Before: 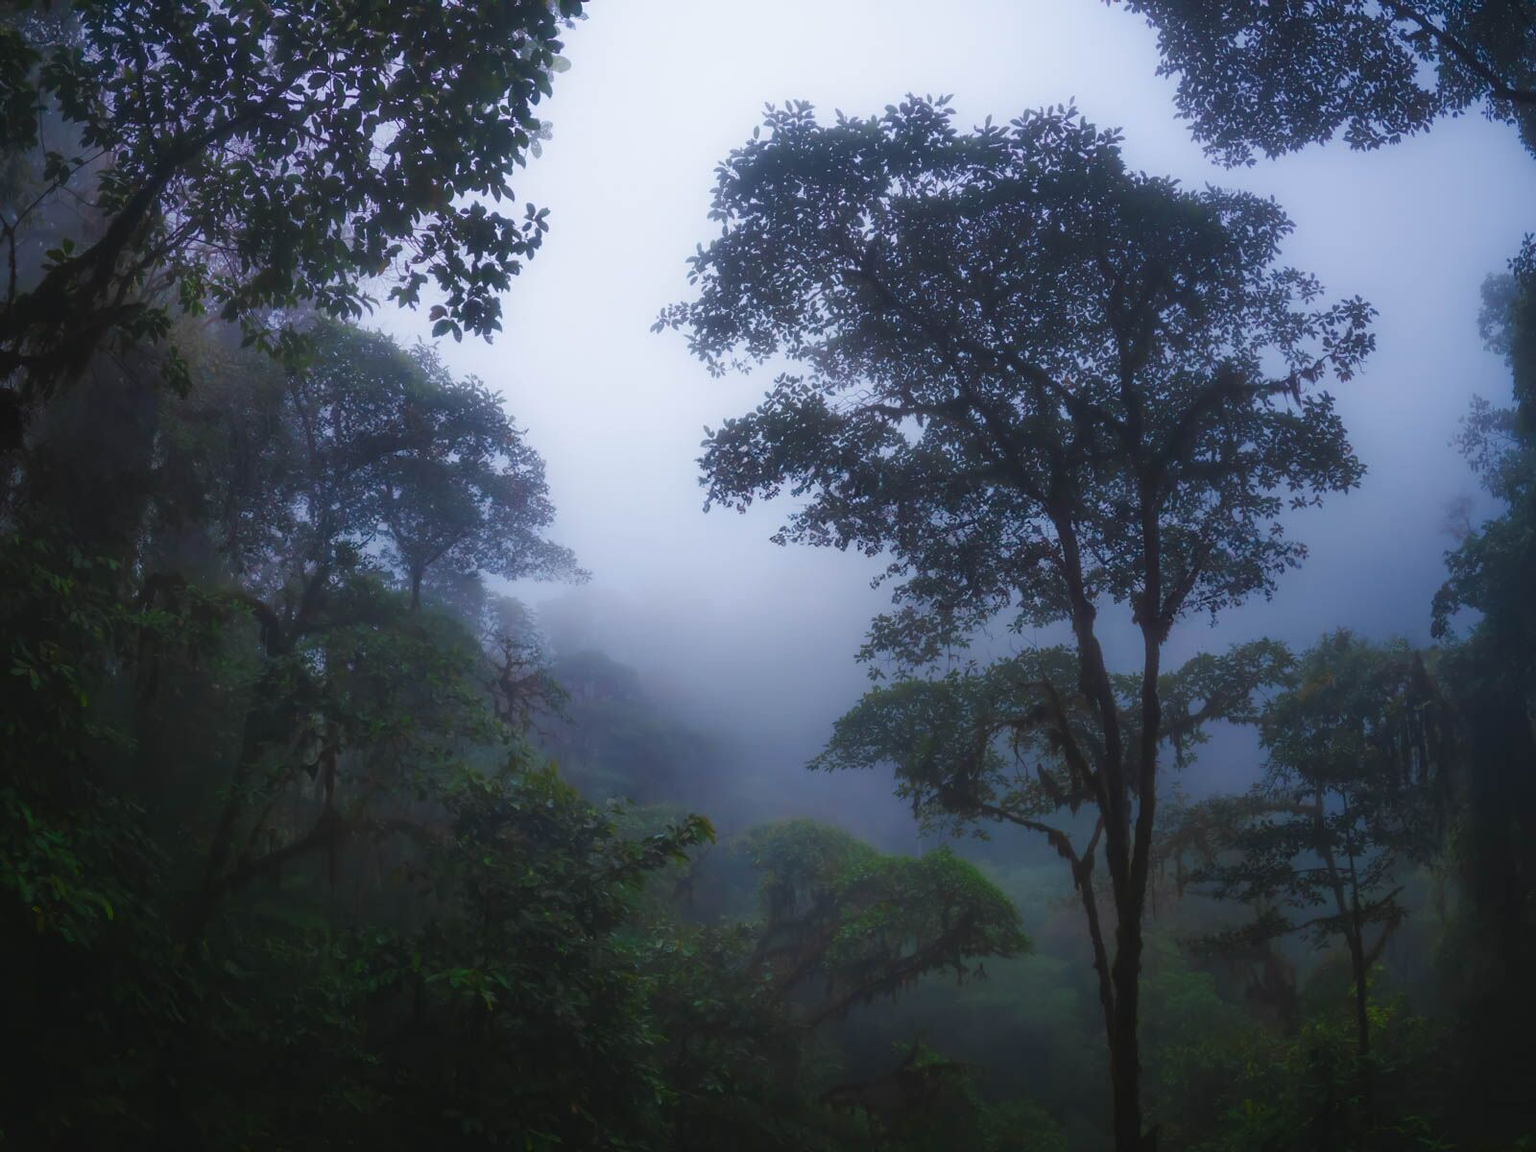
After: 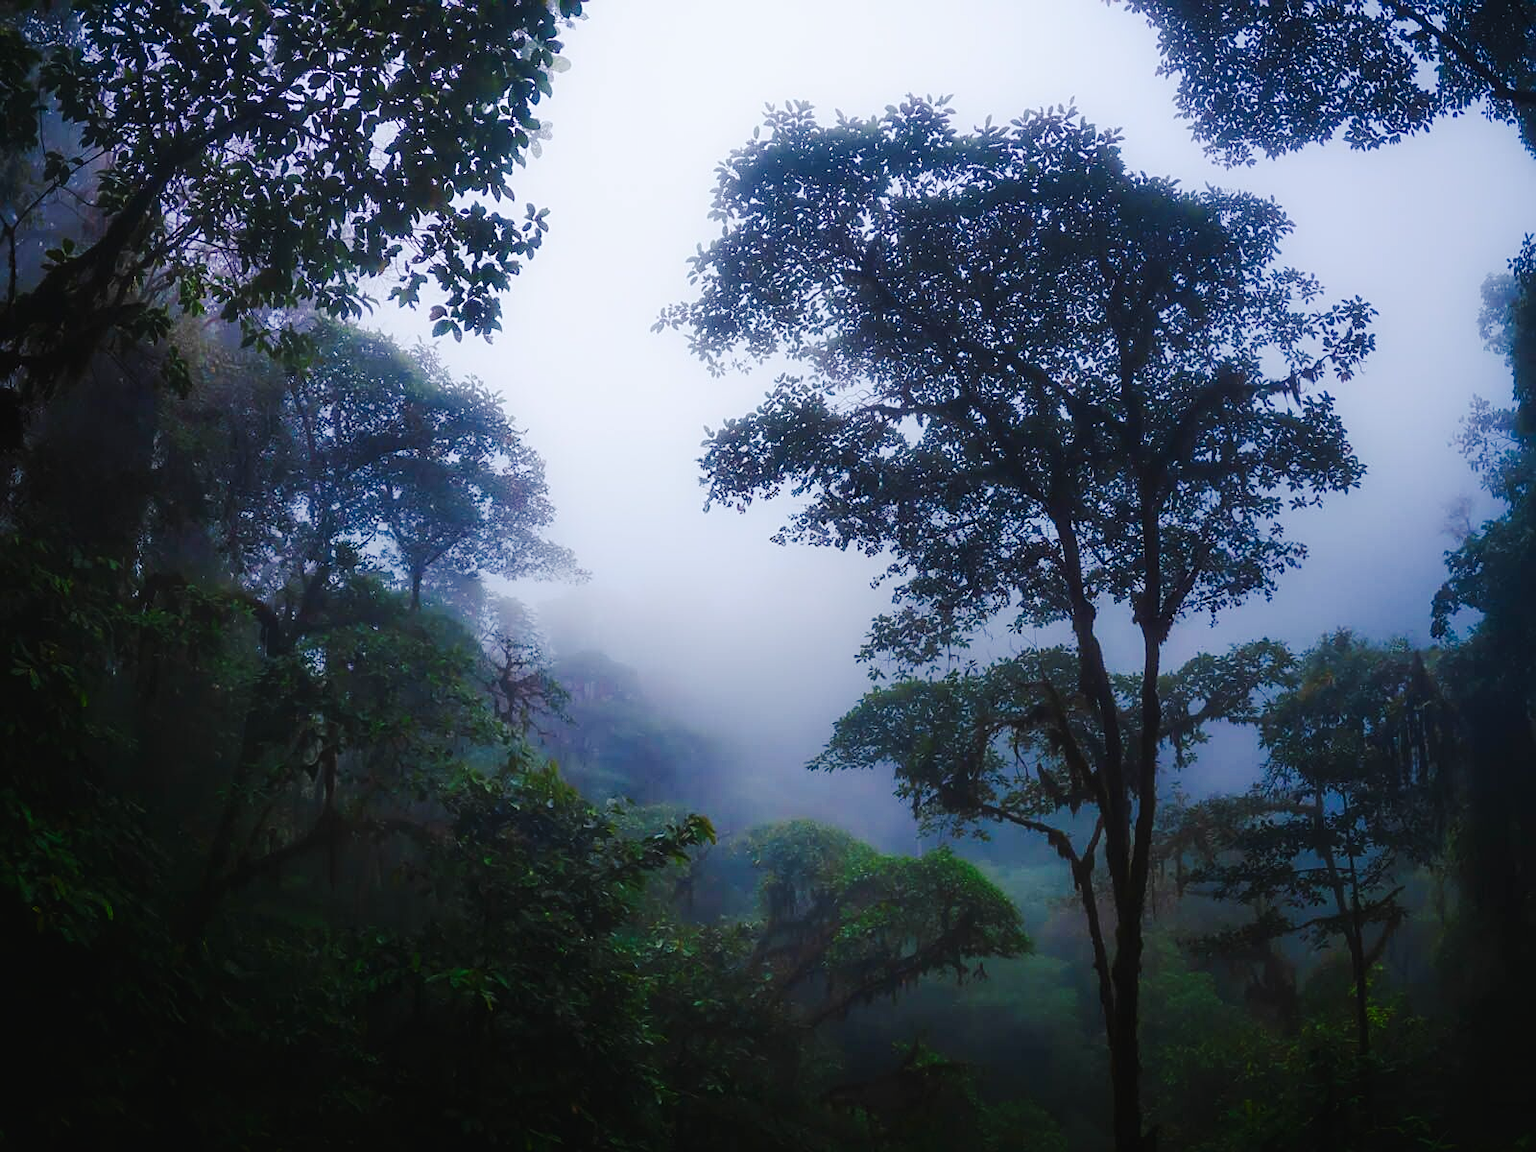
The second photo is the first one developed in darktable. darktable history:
exposure: black level correction 0.001, compensate highlight preservation false
tone curve: curves: ch0 [(0, 0) (0.003, 0.019) (0.011, 0.021) (0.025, 0.023) (0.044, 0.026) (0.069, 0.037) (0.1, 0.059) (0.136, 0.088) (0.177, 0.138) (0.224, 0.199) (0.277, 0.279) (0.335, 0.376) (0.399, 0.481) (0.468, 0.581) (0.543, 0.658) (0.623, 0.735) (0.709, 0.8) (0.801, 0.861) (0.898, 0.928) (1, 1)], preserve colors none
contrast brightness saturation: contrast 0.1, brightness 0.02, saturation 0.02
sharpen: amount 0.575
